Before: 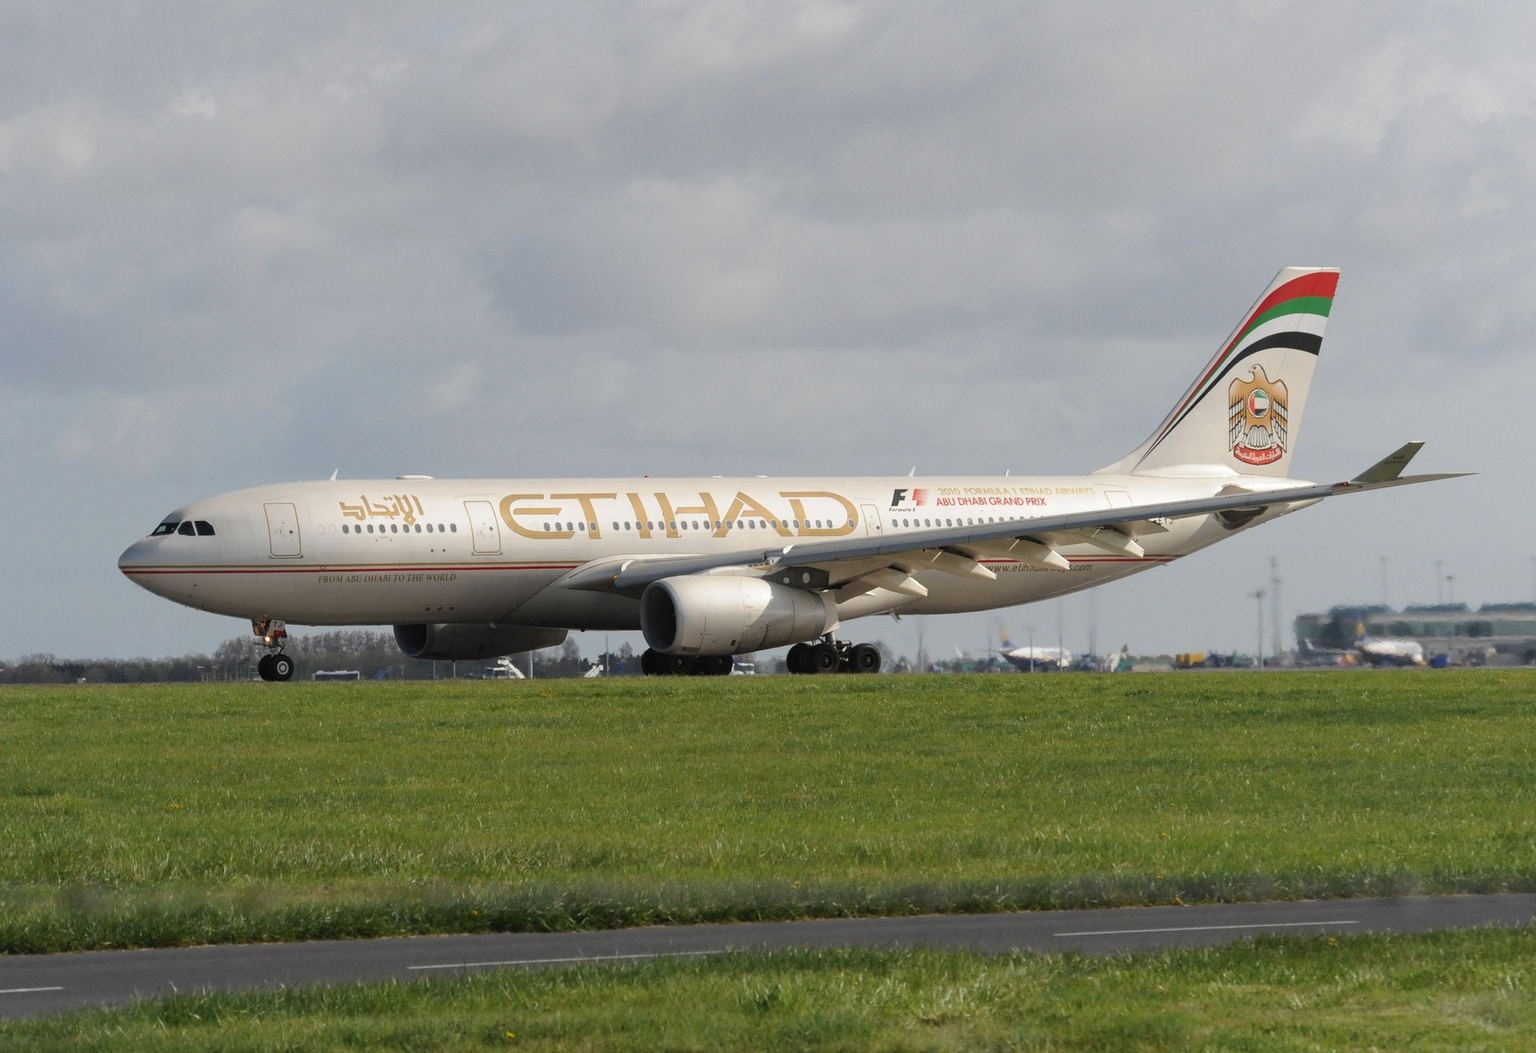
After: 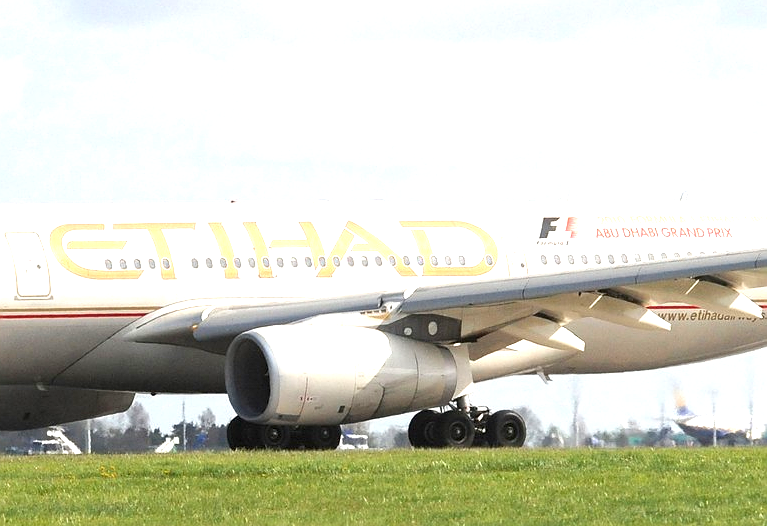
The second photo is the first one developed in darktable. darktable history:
crop: left 30%, top 30%, right 30%, bottom 30%
sharpen: radius 0.969, amount 0.604
exposure: black level correction 0.001, exposure 1.398 EV, compensate exposure bias true, compensate highlight preservation false
